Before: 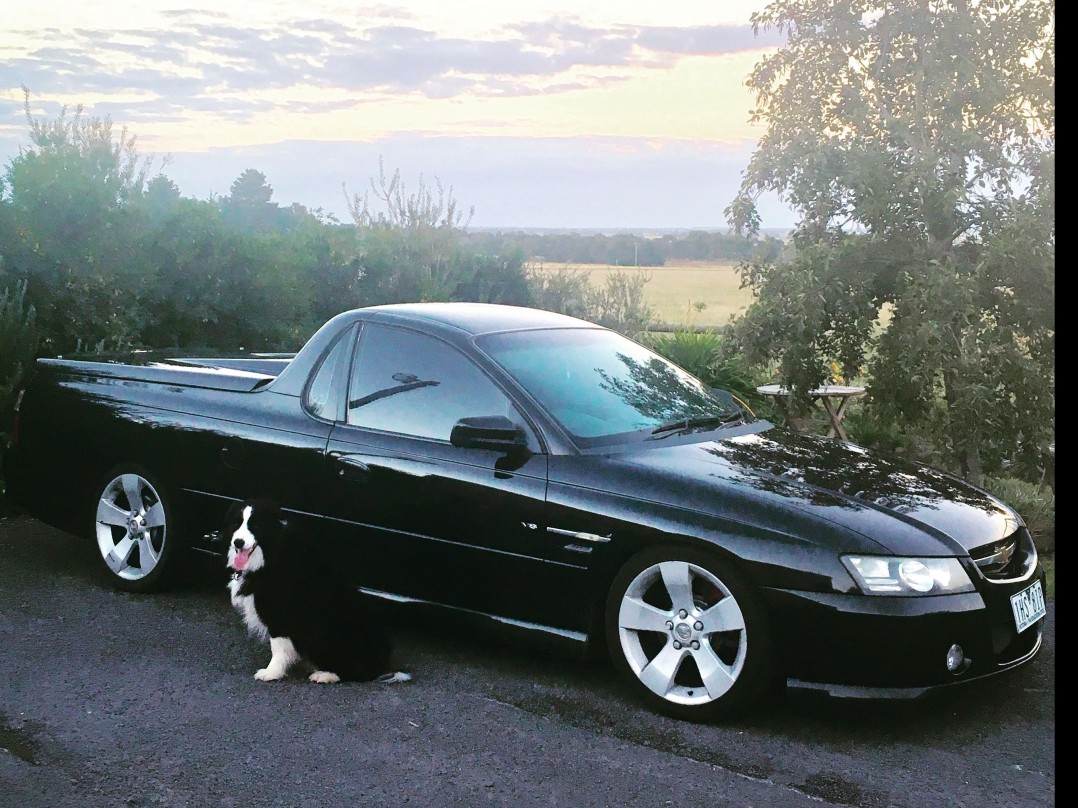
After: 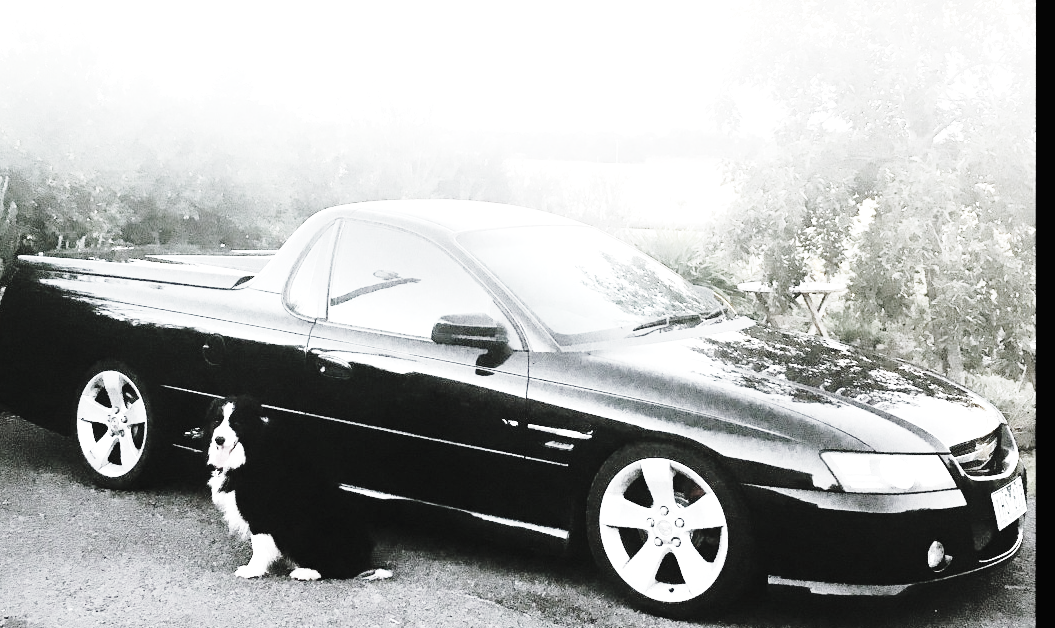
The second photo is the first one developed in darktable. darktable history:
velvia: strength 6.55%
exposure: black level correction 0, exposure 1.199 EV, compensate highlight preservation false
tone curve: curves: ch0 [(0, 0.012) (0.037, 0.03) (0.123, 0.092) (0.19, 0.157) (0.269, 0.27) (0.48, 0.57) (0.595, 0.695) (0.718, 0.823) (0.855, 0.913) (1, 0.982)]; ch1 [(0, 0) (0.243, 0.245) (0.422, 0.415) (0.493, 0.495) (0.508, 0.506) (0.536, 0.542) (0.569, 0.611) (0.611, 0.662) (0.769, 0.807) (1, 1)]; ch2 [(0, 0) (0.249, 0.216) (0.349, 0.321) (0.424, 0.442) (0.476, 0.483) (0.498, 0.499) (0.517, 0.519) (0.532, 0.56) (0.569, 0.624) (0.614, 0.667) (0.706, 0.757) (0.808, 0.809) (0.991, 0.968)], preserve colors none
color zones: curves: ch0 [(0.224, 0.526) (0.75, 0.5)]; ch1 [(0.055, 0.526) (0.224, 0.761) (0.377, 0.526) (0.75, 0.5)]
crop and rotate: left 1.831%, top 12.991%, right 0.254%, bottom 9.225%
color correction: highlights b* -0.031, saturation 0.157
base curve: curves: ch0 [(0, 0) (0.028, 0.03) (0.121, 0.232) (0.46, 0.748) (0.859, 0.968) (1, 1)], preserve colors none
tone equalizer: -8 EV -0.383 EV, -7 EV -0.392 EV, -6 EV -0.313 EV, -5 EV -0.214 EV, -3 EV 0.247 EV, -2 EV 0.324 EV, -1 EV 0.364 EV, +0 EV 0.431 EV
